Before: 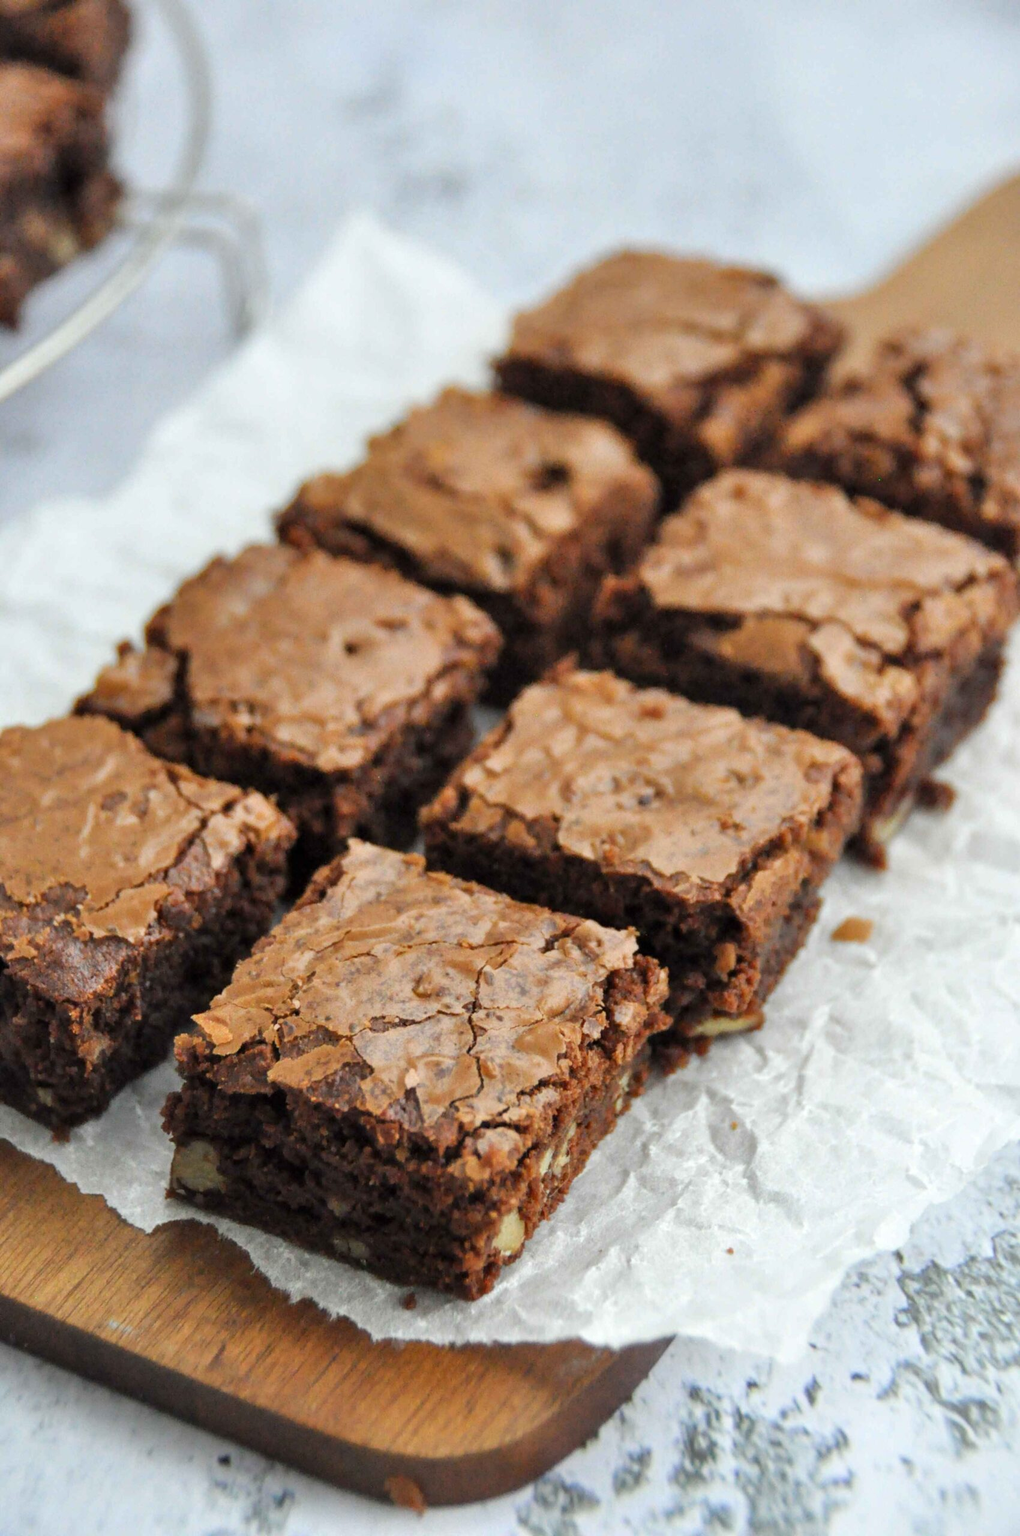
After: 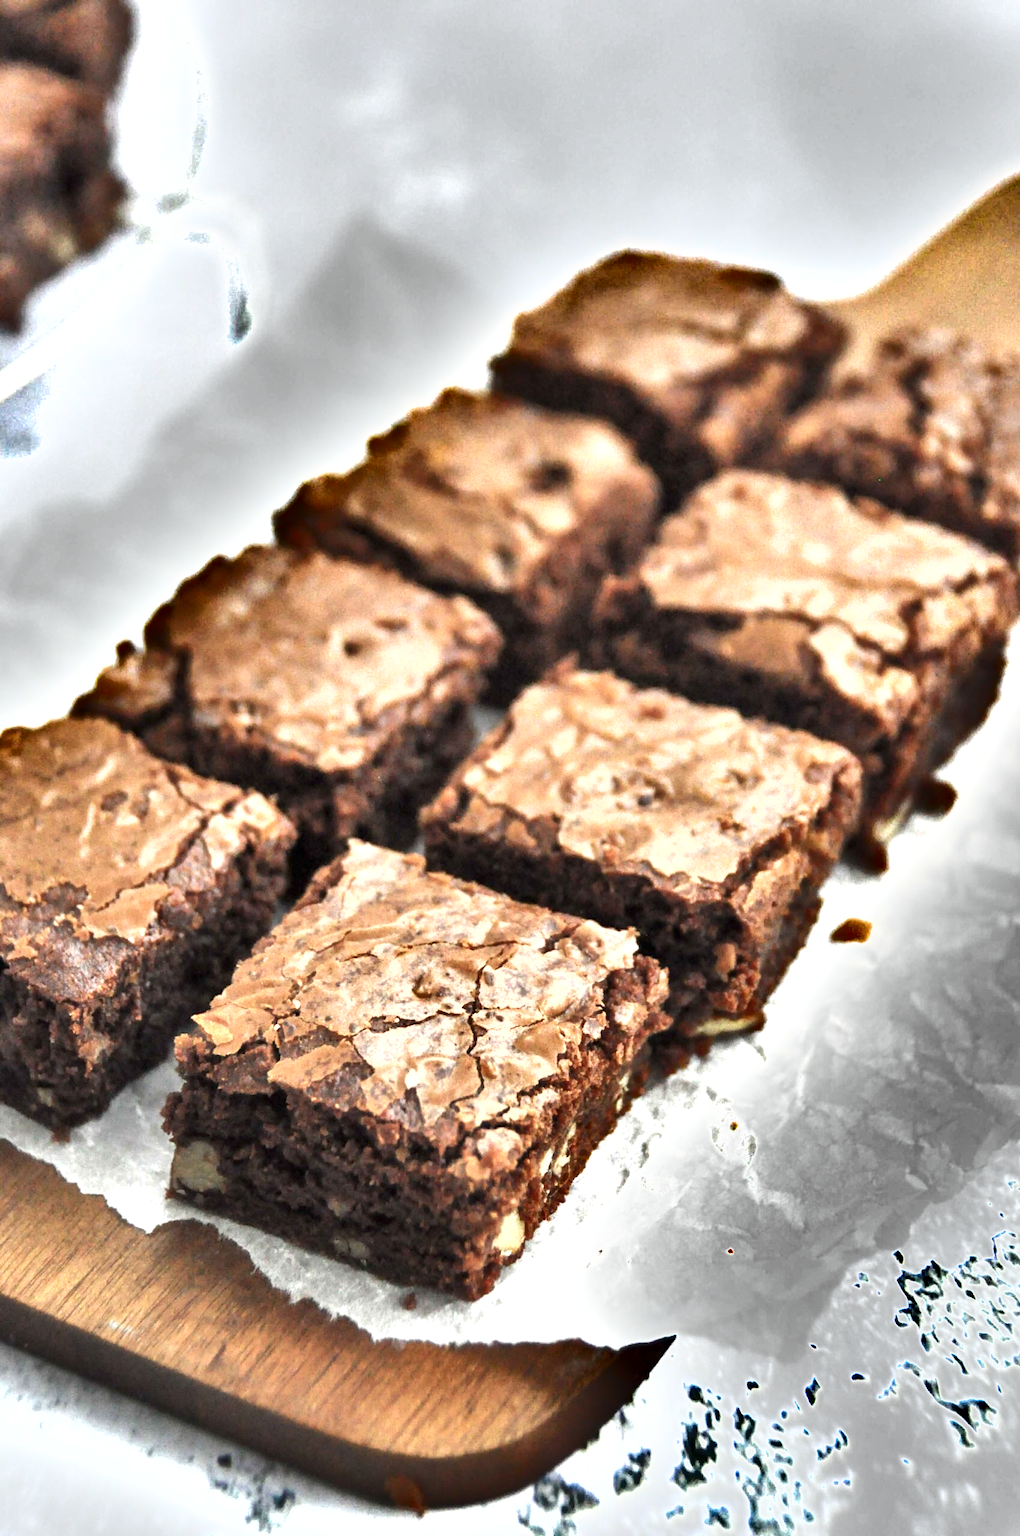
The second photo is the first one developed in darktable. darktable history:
exposure: exposure 0.495 EV, compensate exposure bias true, compensate highlight preservation false
shadows and highlights: radius 107.73, shadows 45.71, highlights -66.19, low approximation 0.01, soften with gaussian
color balance rgb: perceptual saturation grading › global saturation -31.952%, perceptual brilliance grading › global brilliance 17.659%
